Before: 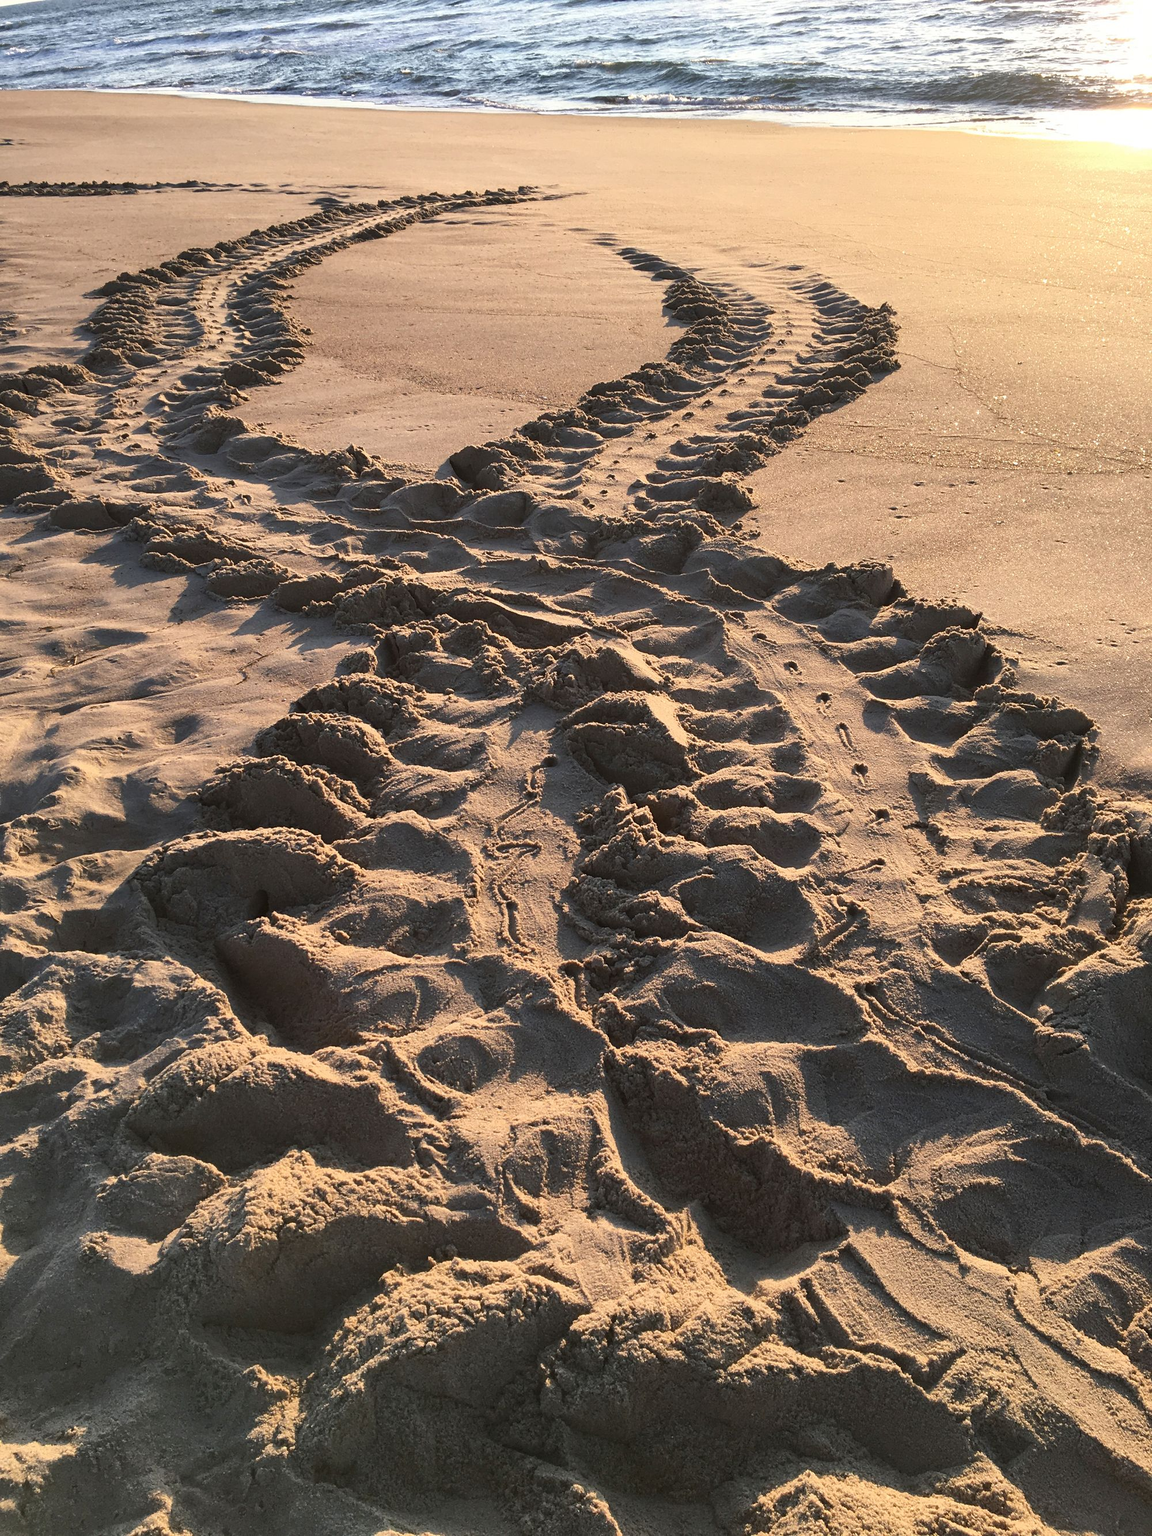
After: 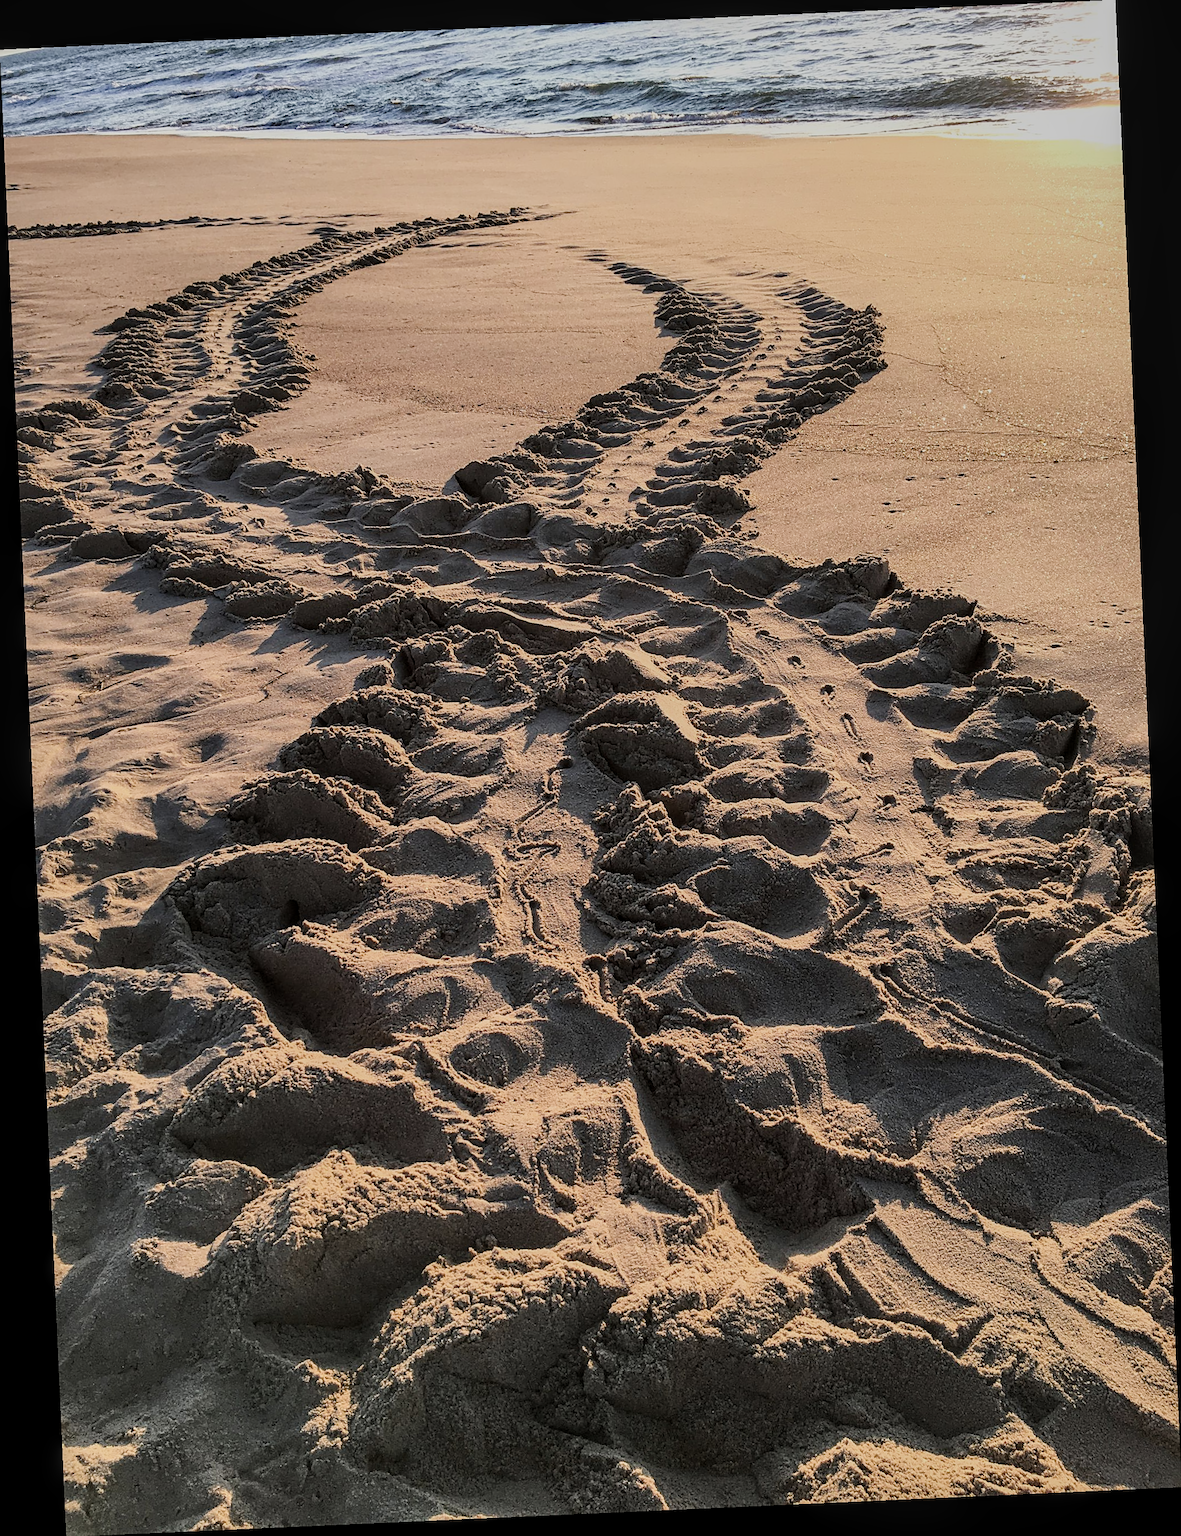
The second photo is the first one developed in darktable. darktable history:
sharpen: on, module defaults
local contrast: on, module defaults
filmic rgb: black relative exposure -7.65 EV, white relative exposure 4.56 EV, hardness 3.61, contrast 1.05
rotate and perspective: rotation -2.56°, automatic cropping off
